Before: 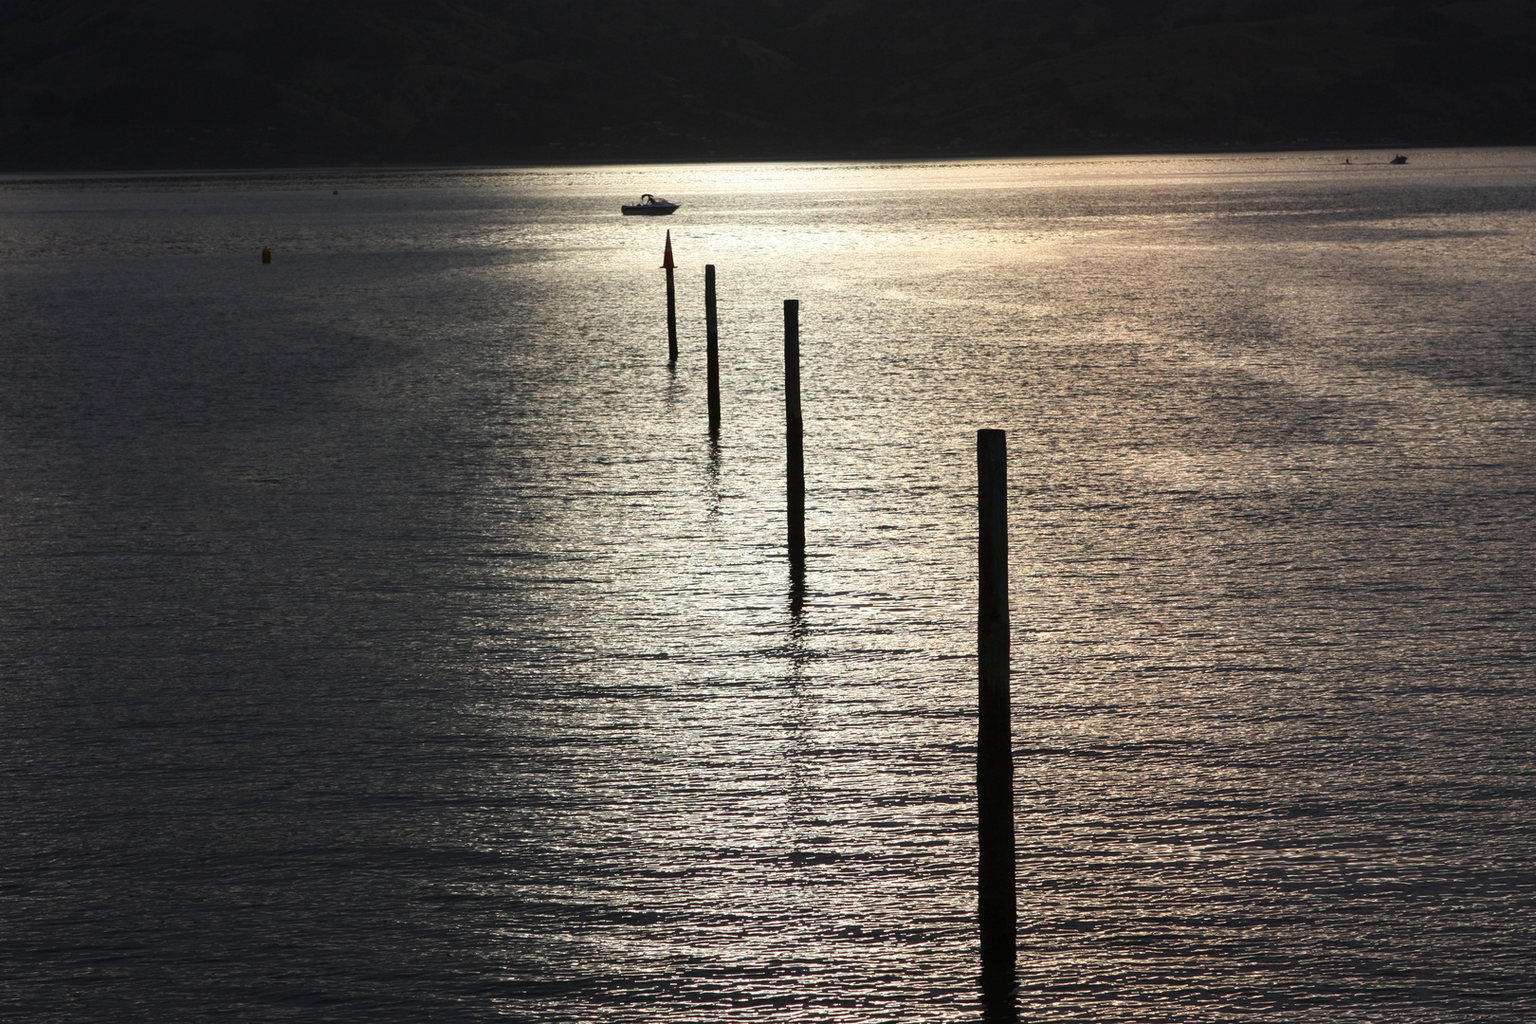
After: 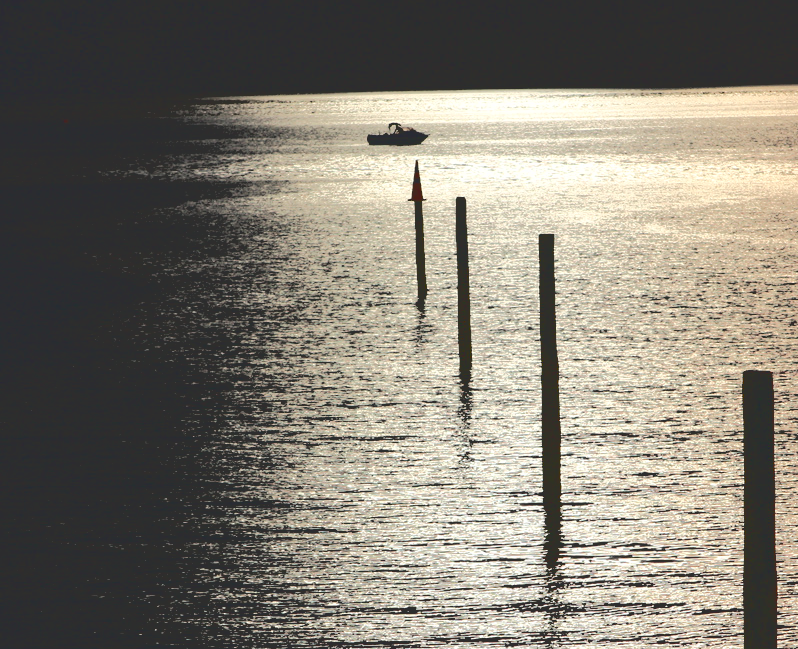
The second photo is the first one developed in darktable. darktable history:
base curve: curves: ch0 [(0.065, 0.026) (0.236, 0.358) (0.53, 0.546) (0.777, 0.841) (0.924, 0.992)], preserve colors average RGB
crop: left 17.835%, top 7.675%, right 32.881%, bottom 32.213%
